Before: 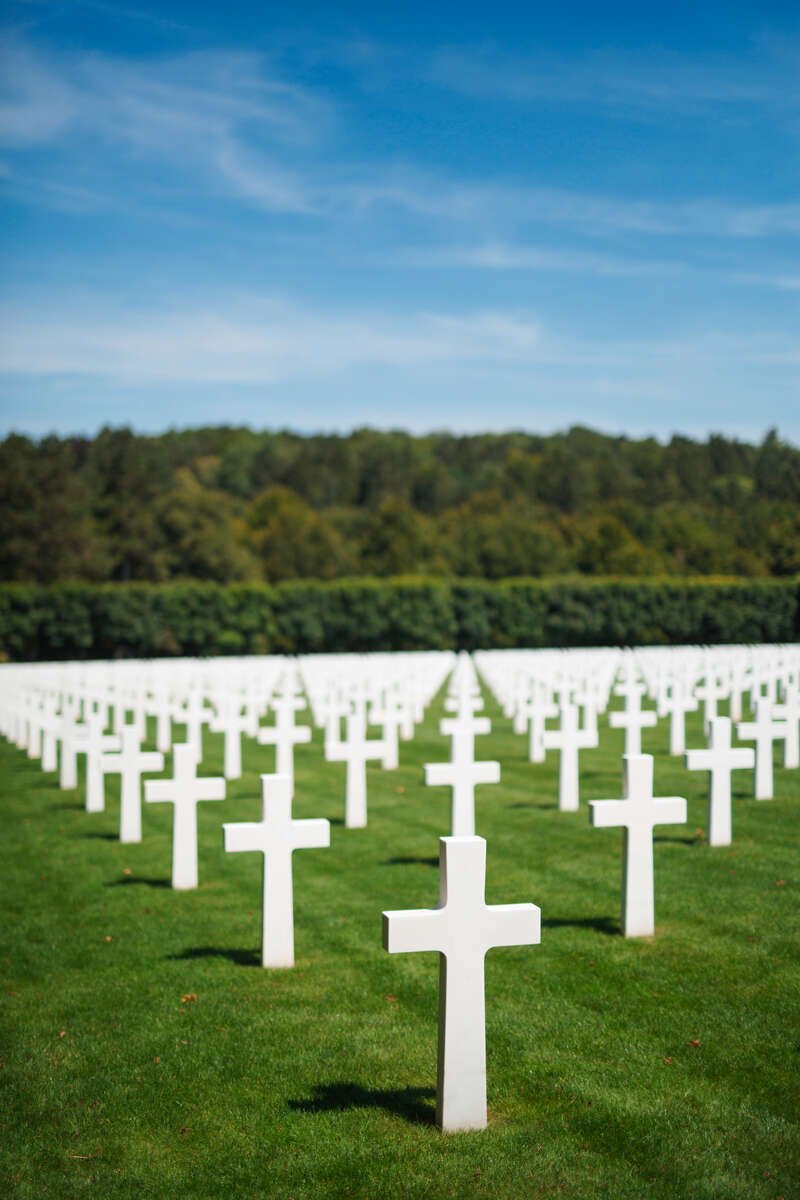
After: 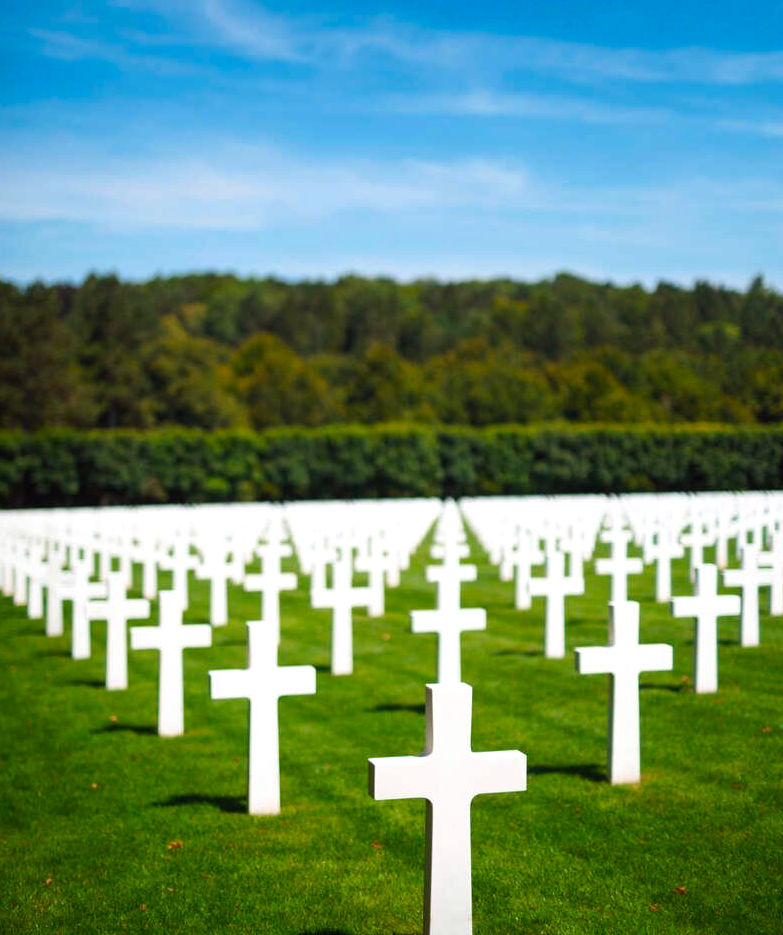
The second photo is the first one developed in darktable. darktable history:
crop and rotate: left 1.814%, top 12.818%, right 0.25%, bottom 9.225%
color balance: lift [1, 1.001, 0.999, 1.001], gamma [1, 1.004, 1.007, 0.993], gain [1, 0.991, 0.987, 1.013], contrast 10%, output saturation 120%
